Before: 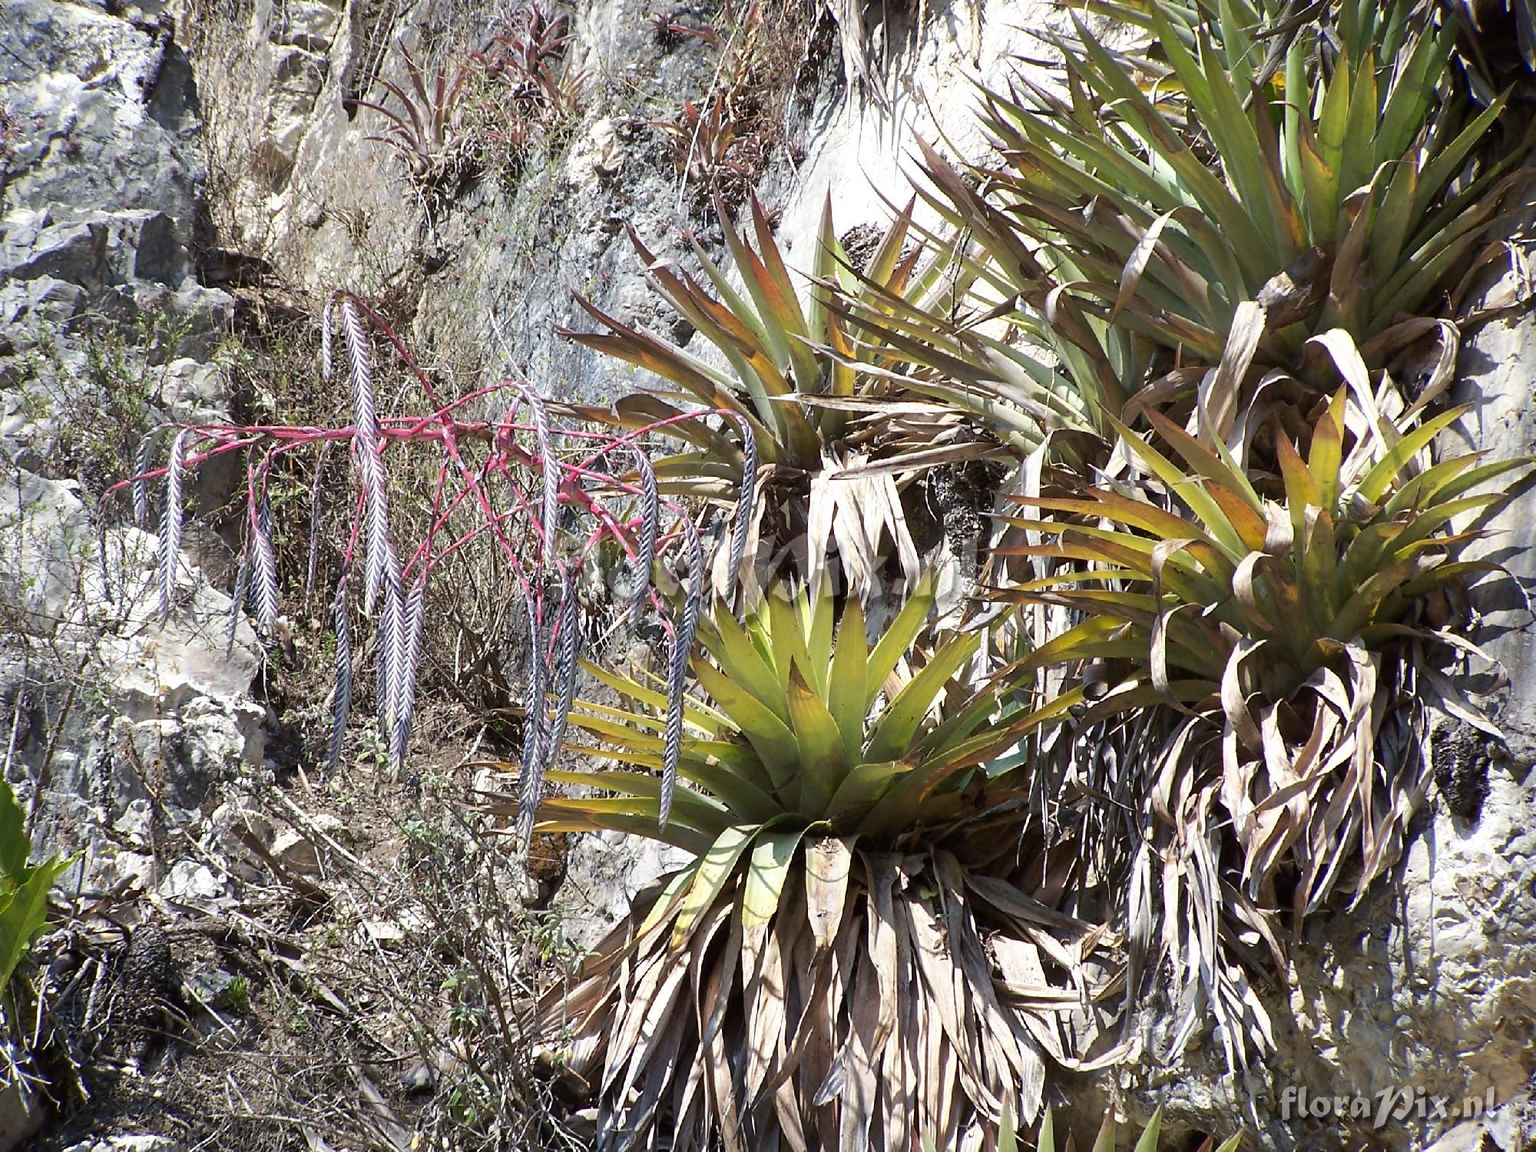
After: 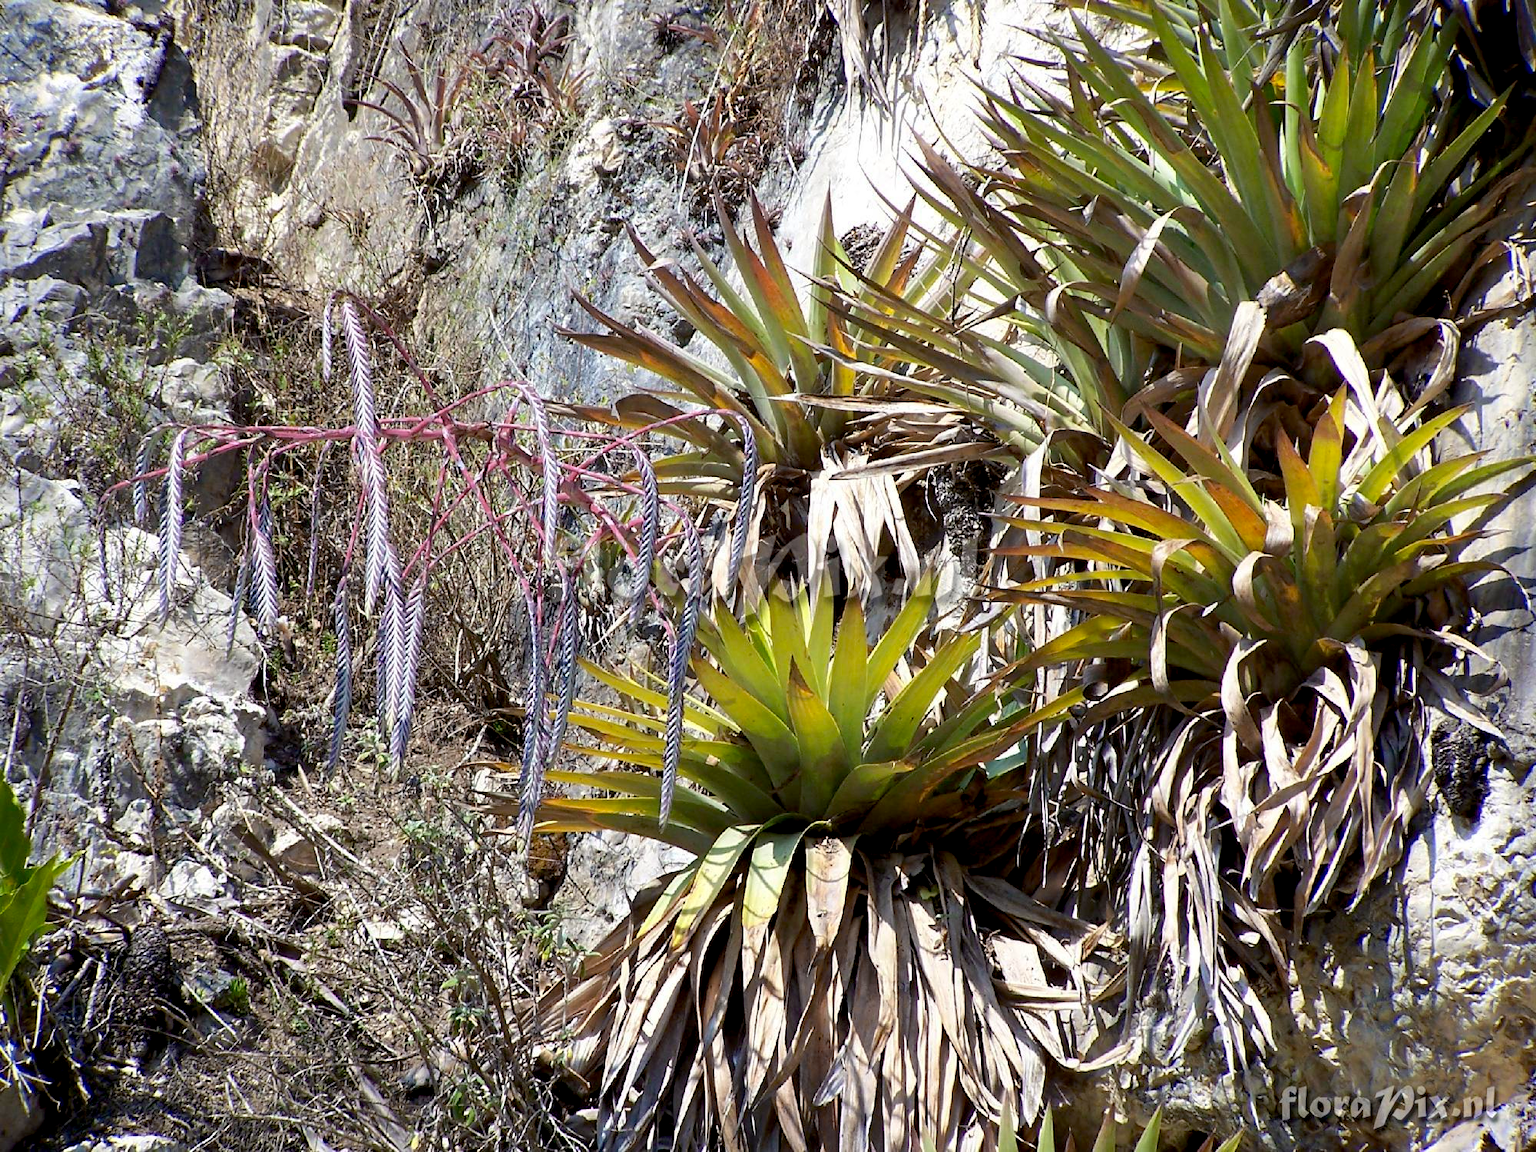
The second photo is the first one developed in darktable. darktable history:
exposure: black level correction 0.009, compensate highlight preservation false
color zones: curves: ch1 [(0, 0.831) (0.08, 0.771) (0.157, 0.268) (0.241, 0.207) (0.562, -0.005) (0.714, -0.013) (0.876, 0.01) (1, 0.831)], mix -135.89%
